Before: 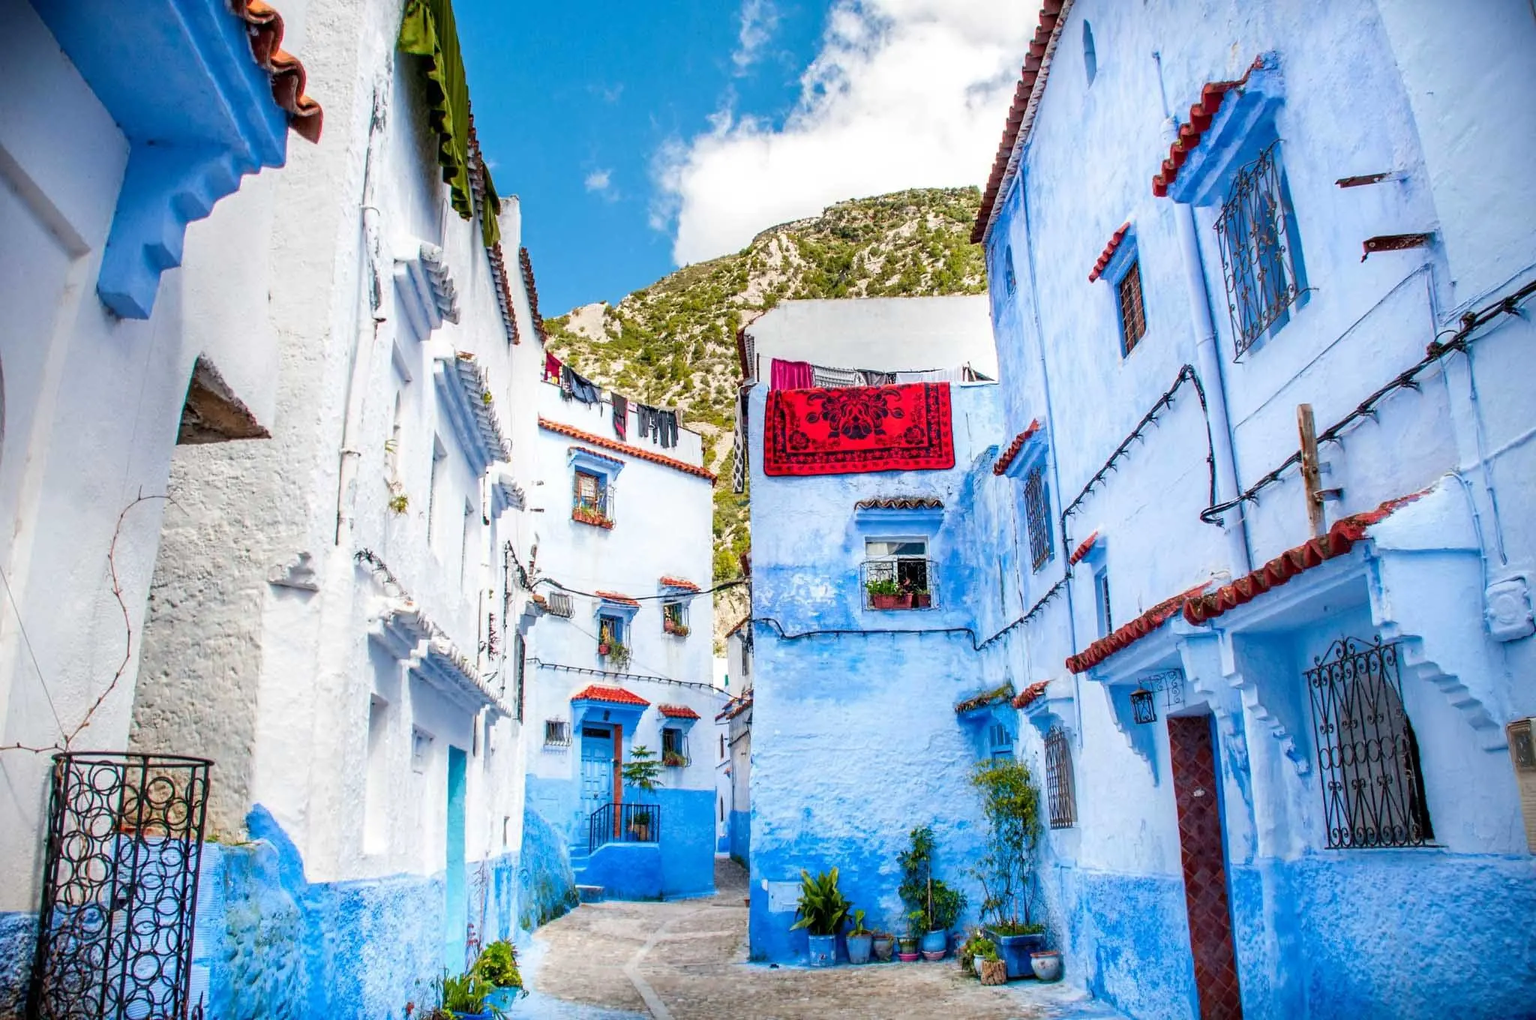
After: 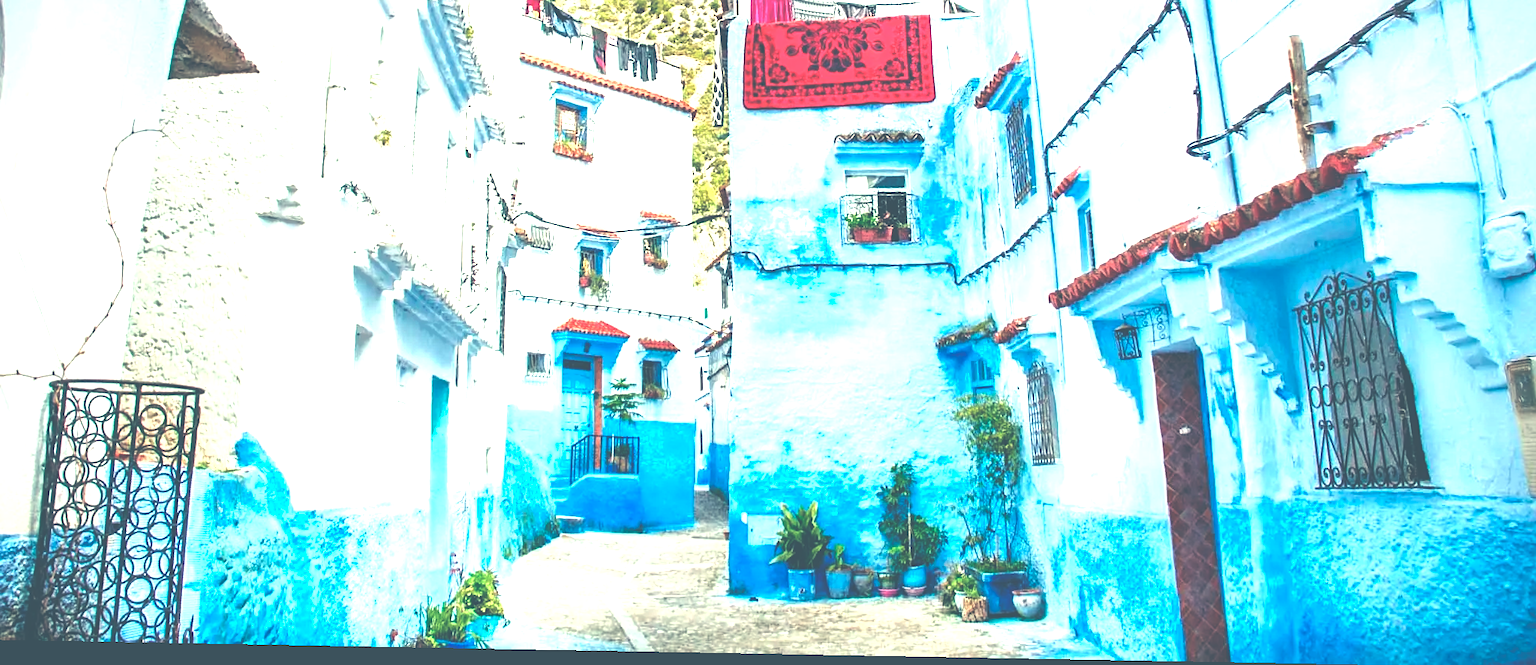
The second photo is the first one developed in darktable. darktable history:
crop and rotate: top 36.435%
color balance rgb: shadows lift › luminance -7.7%, shadows lift › chroma 2.13%, shadows lift › hue 200.79°, power › luminance -7.77%, power › chroma 2.27%, power › hue 220.69°, highlights gain › luminance 15.15%, highlights gain › chroma 4%, highlights gain › hue 209.35°, global offset › luminance -0.21%, global offset › chroma 0.27%, perceptual saturation grading › global saturation 24.42%, perceptual saturation grading › highlights -24.42%, perceptual saturation grading › mid-tones 24.42%, perceptual saturation grading › shadows 40%, perceptual brilliance grading › global brilliance -5%, perceptual brilliance grading › highlights 24.42%, perceptual brilliance grading › mid-tones 7%, perceptual brilliance grading › shadows -5%
white balance: red 1.123, blue 0.83
rotate and perspective: lens shift (horizontal) -0.055, automatic cropping off
sharpen: amount 0.2
exposure: black level correction -0.071, exposure 0.5 EV, compensate highlight preservation false
shadows and highlights: shadows 62.66, white point adjustment 0.37, highlights -34.44, compress 83.82%
